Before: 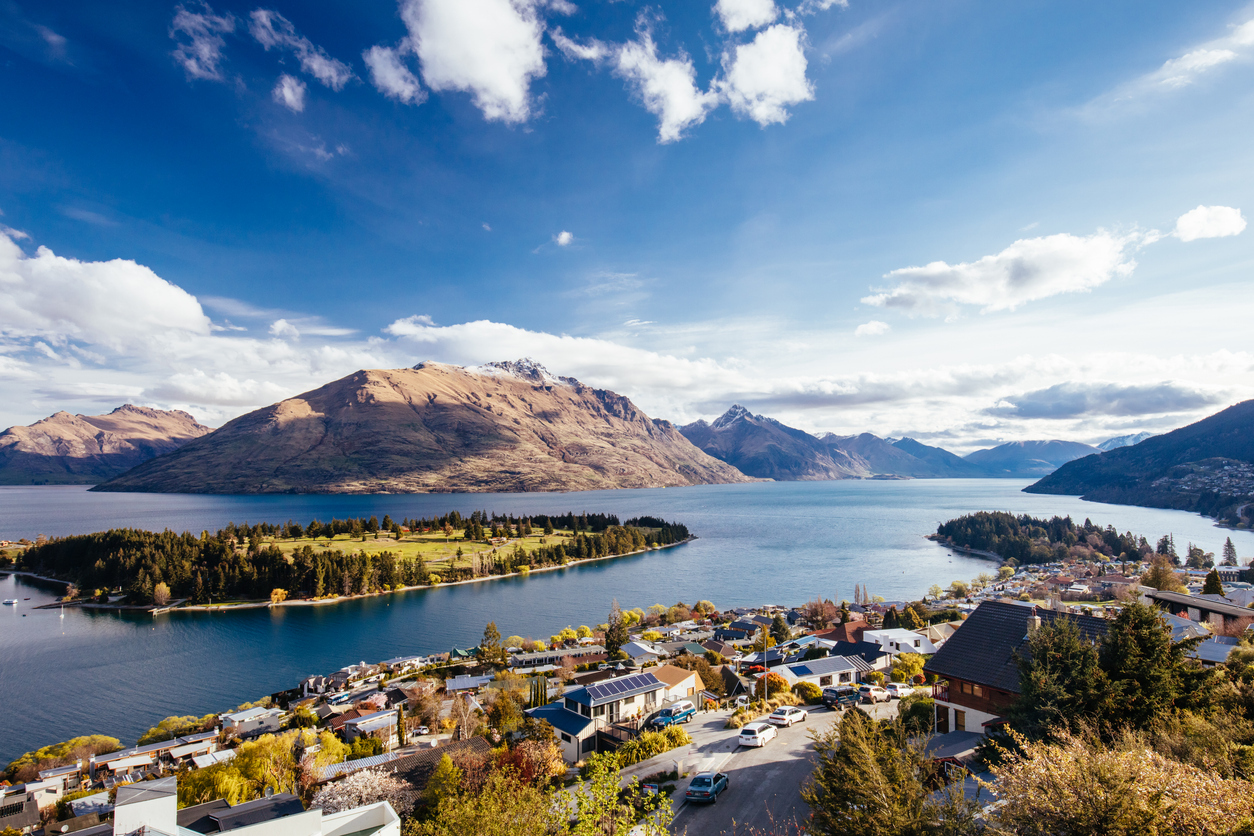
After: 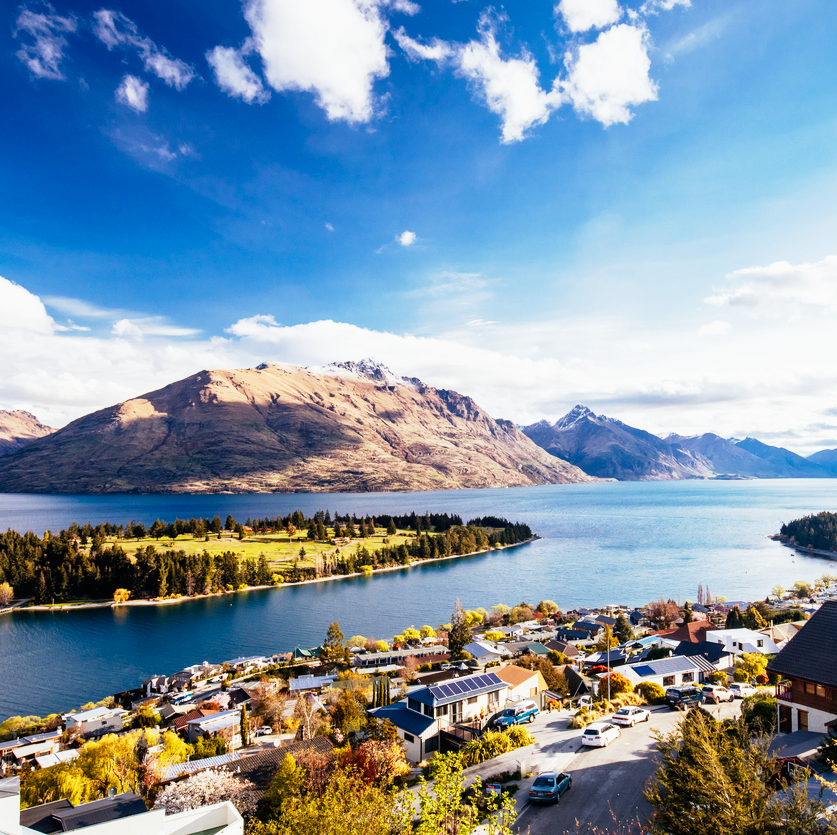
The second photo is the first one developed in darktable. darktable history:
exposure: exposure -0.145 EV, compensate highlight preservation false
base curve: curves: ch0 [(0, 0) (0.005, 0.002) (0.193, 0.295) (0.399, 0.664) (0.75, 0.928) (1, 1)], preserve colors none
crop and rotate: left 12.536%, right 20.699%
